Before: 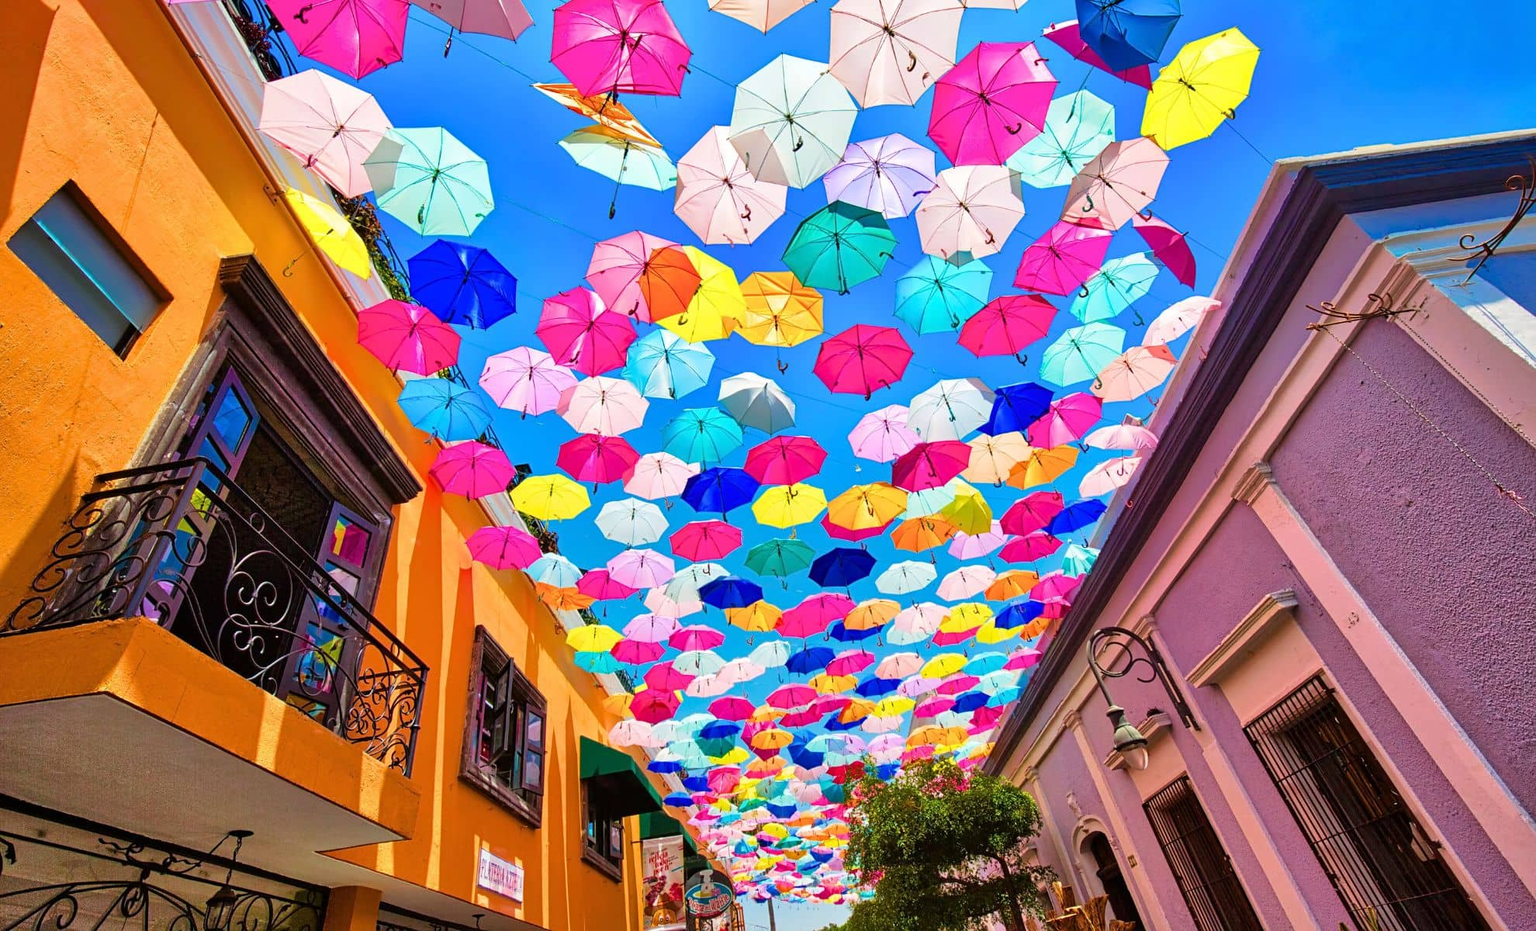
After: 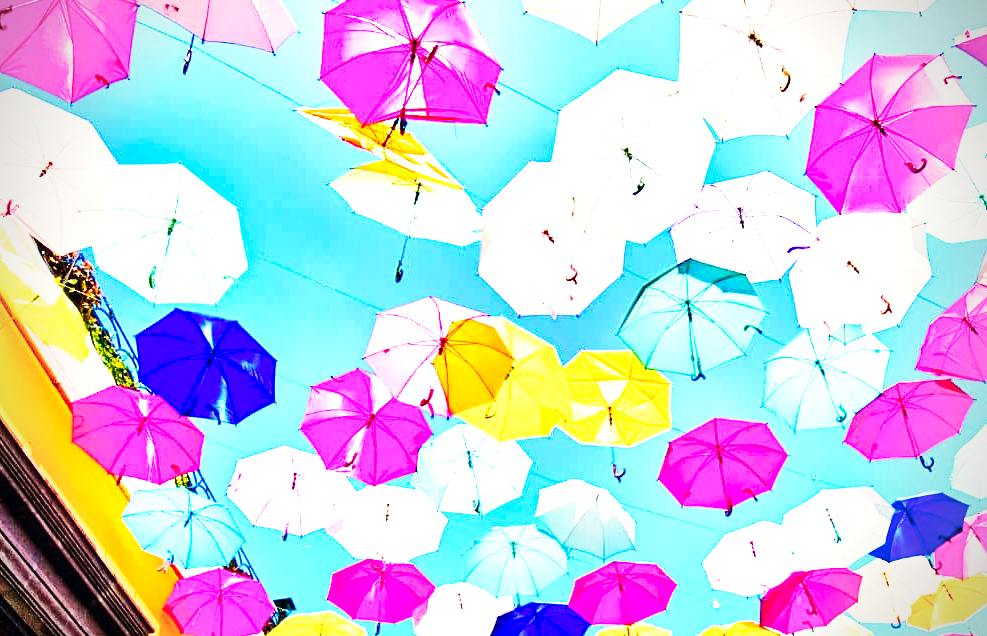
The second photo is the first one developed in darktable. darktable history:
color balance rgb: perceptual saturation grading › global saturation 19.372%, perceptual brilliance grading › highlights 18.521%, perceptual brilliance grading › mid-tones 31.571%, perceptual brilliance grading › shadows -31.035%, global vibrance 20%
crop: left 19.718%, right 30.39%, bottom 46.926%
vignetting: brightness -0.575, unbound false
base curve: curves: ch0 [(0, 0) (0.007, 0.004) (0.027, 0.03) (0.046, 0.07) (0.207, 0.54) (0.442, 0.872) (0.673, 0.972) (1, 1)], preserve colors none
exposure: exposure 0.635 EV, compensate highlight preservation false
color correction: highlights a* 0.215, highlights b* 2.73, shadows a* -1.16, shadows b* -4.15
local contrast: highlights 107%, shadows 97%, detail 119%, midtone range 0.2
